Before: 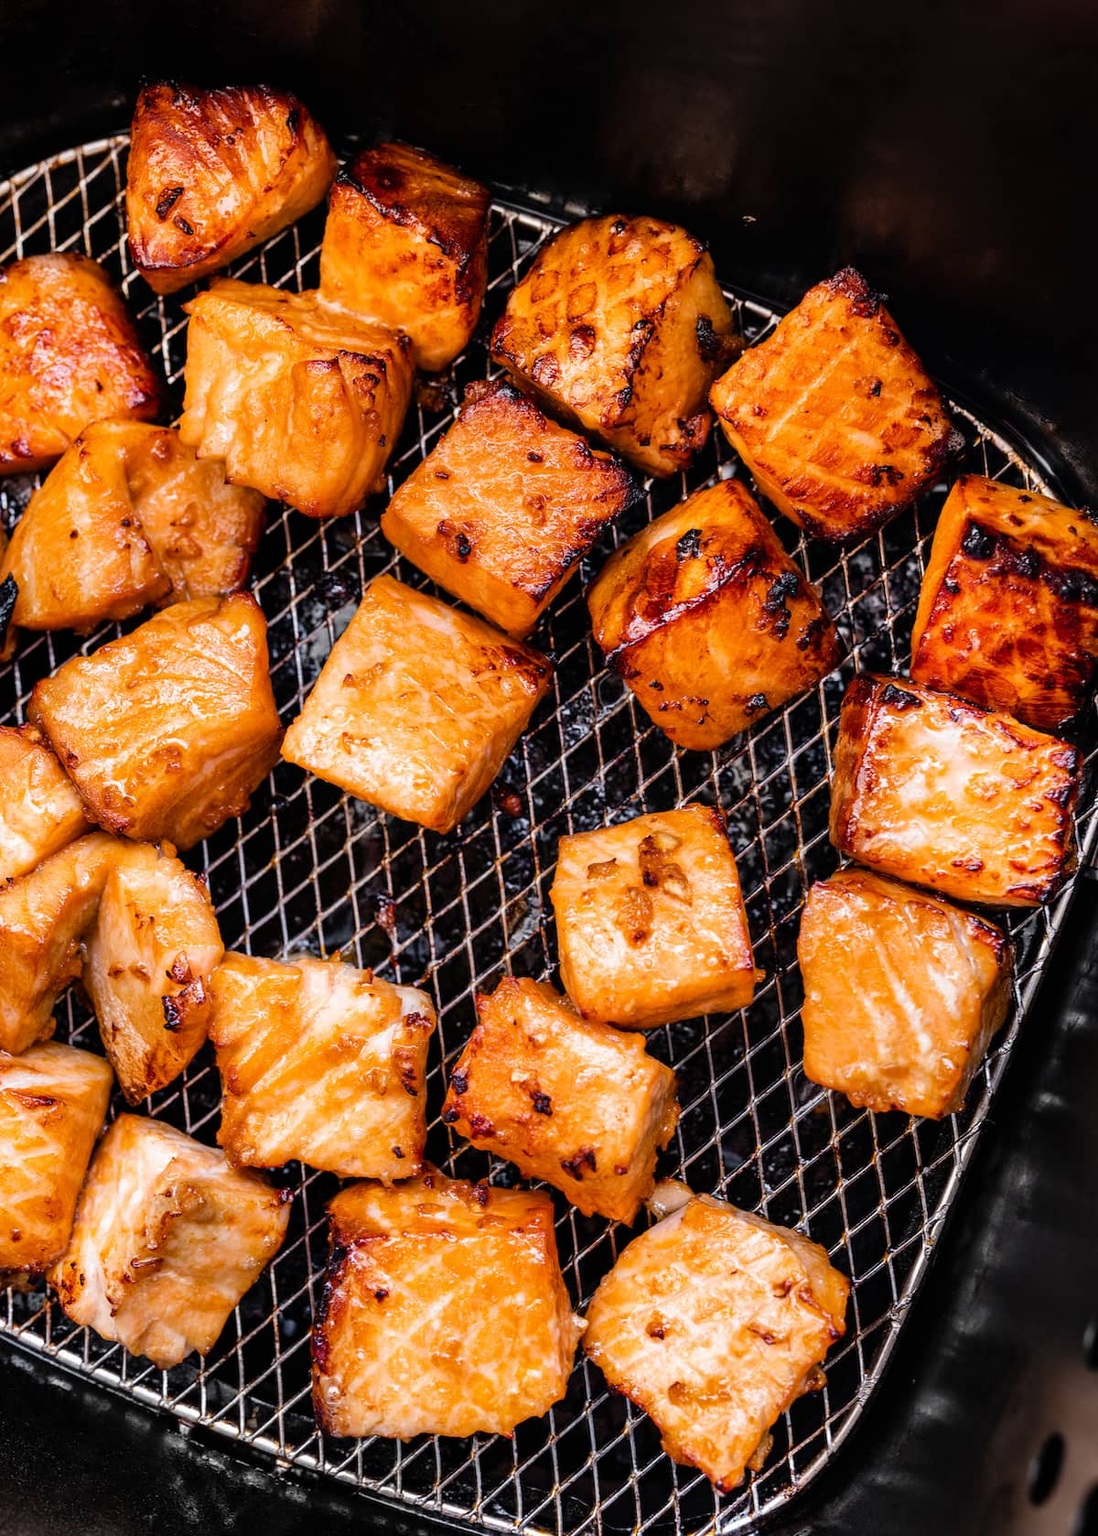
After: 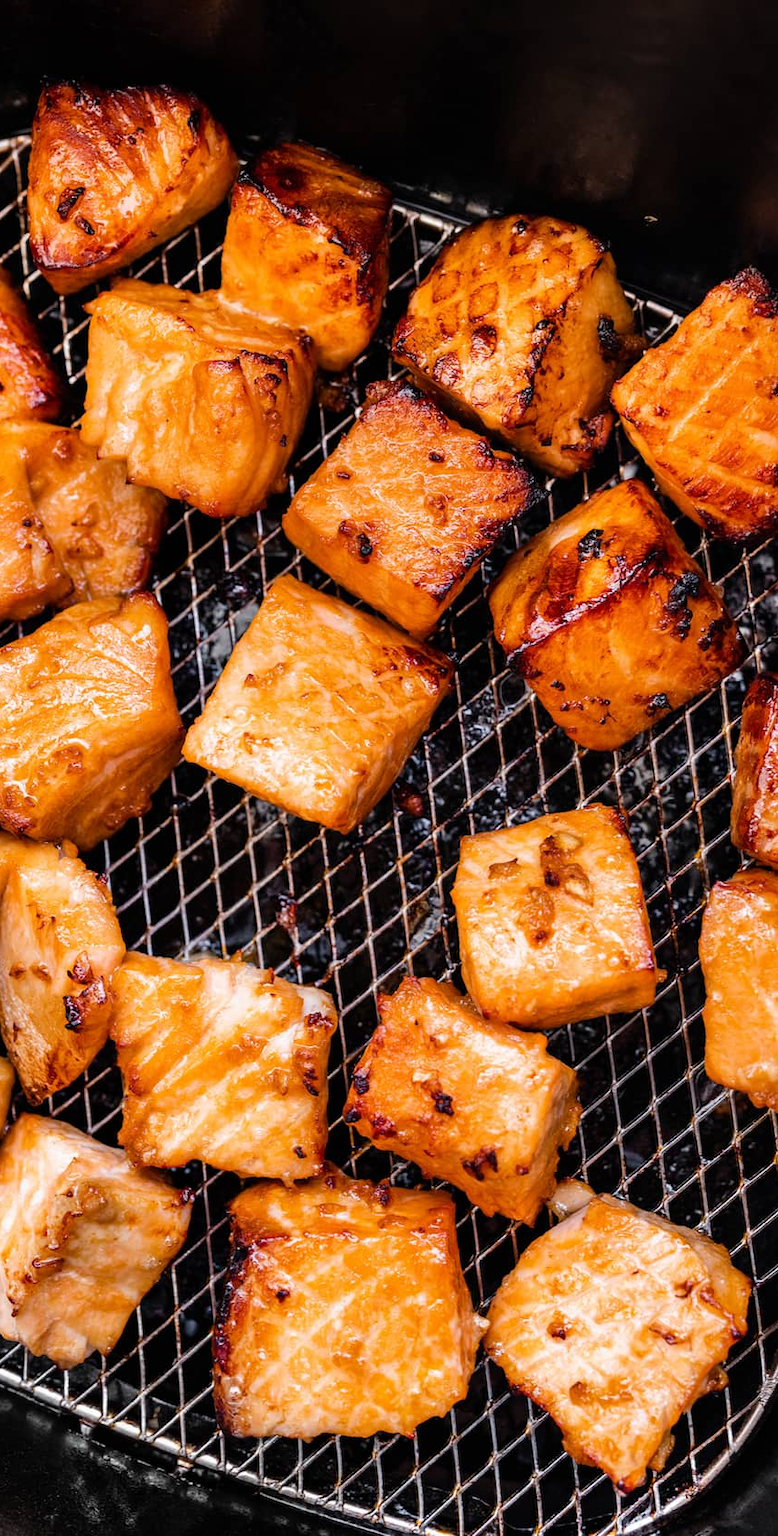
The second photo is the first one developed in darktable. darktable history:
crop and rotate: left 9.009%, right 20.109%
